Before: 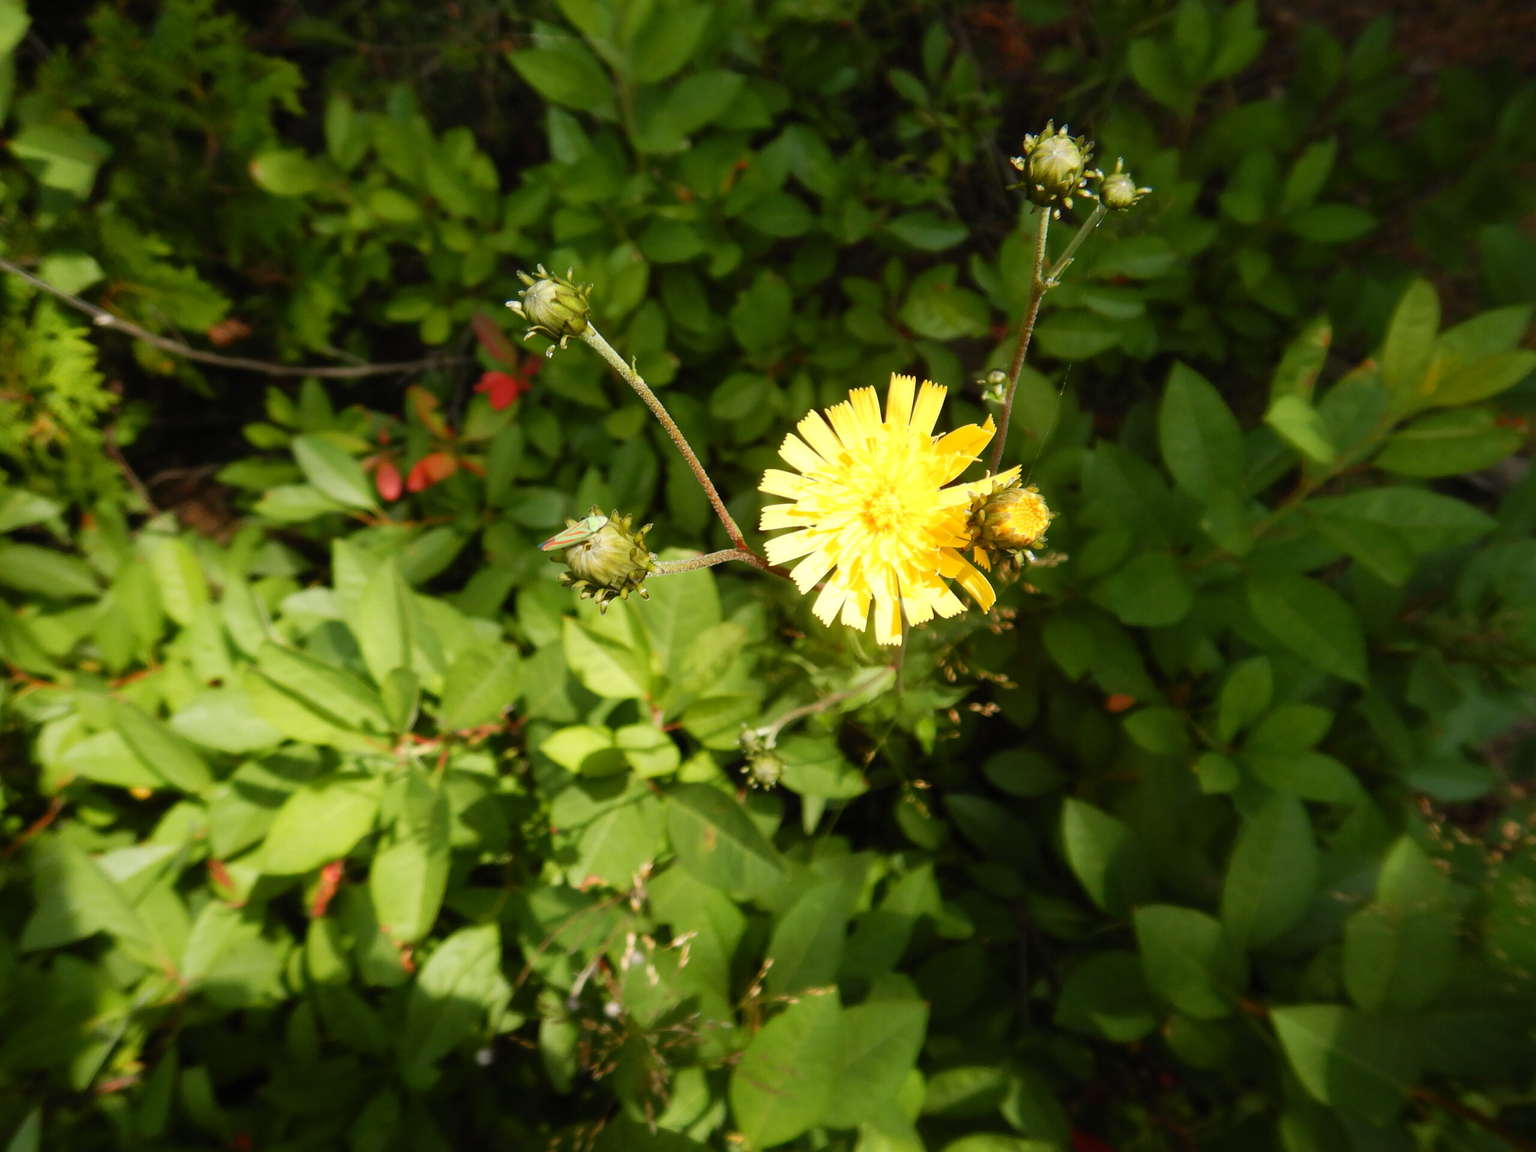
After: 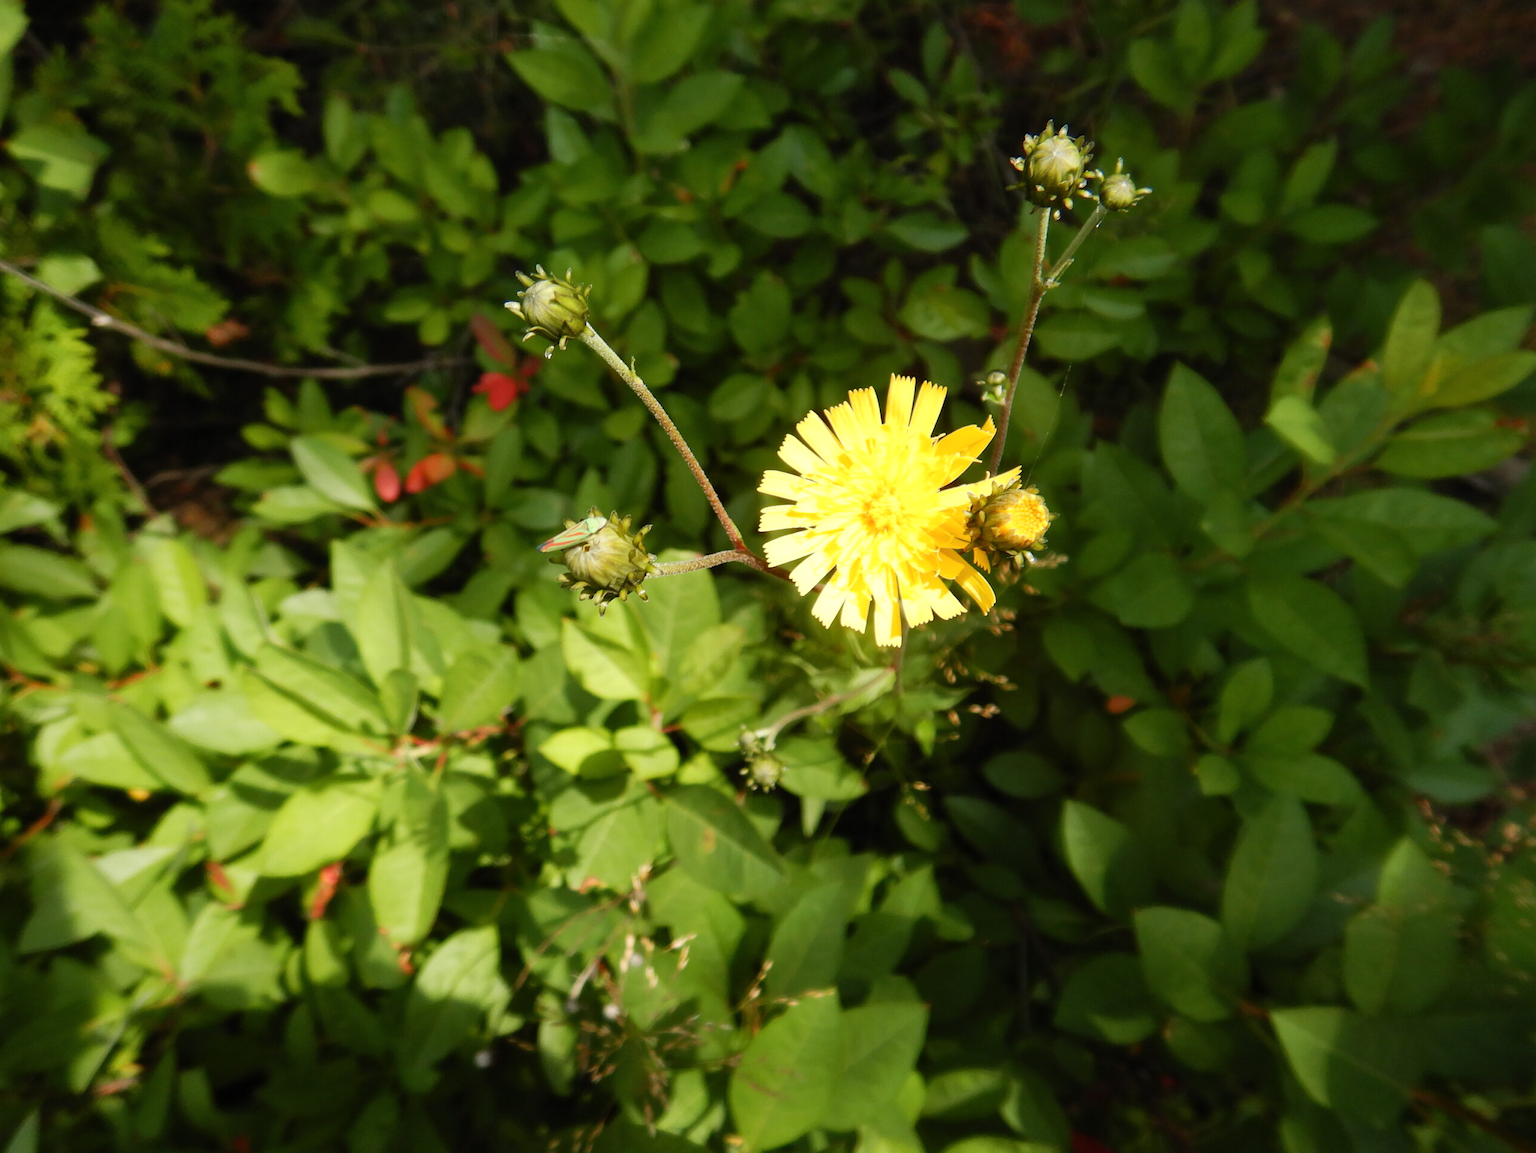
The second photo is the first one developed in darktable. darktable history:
shadows and highlights: shadows 12.48, white point adjustment 1.23, highlights -1.17, soften with gaussian
crop: left 0.189%
